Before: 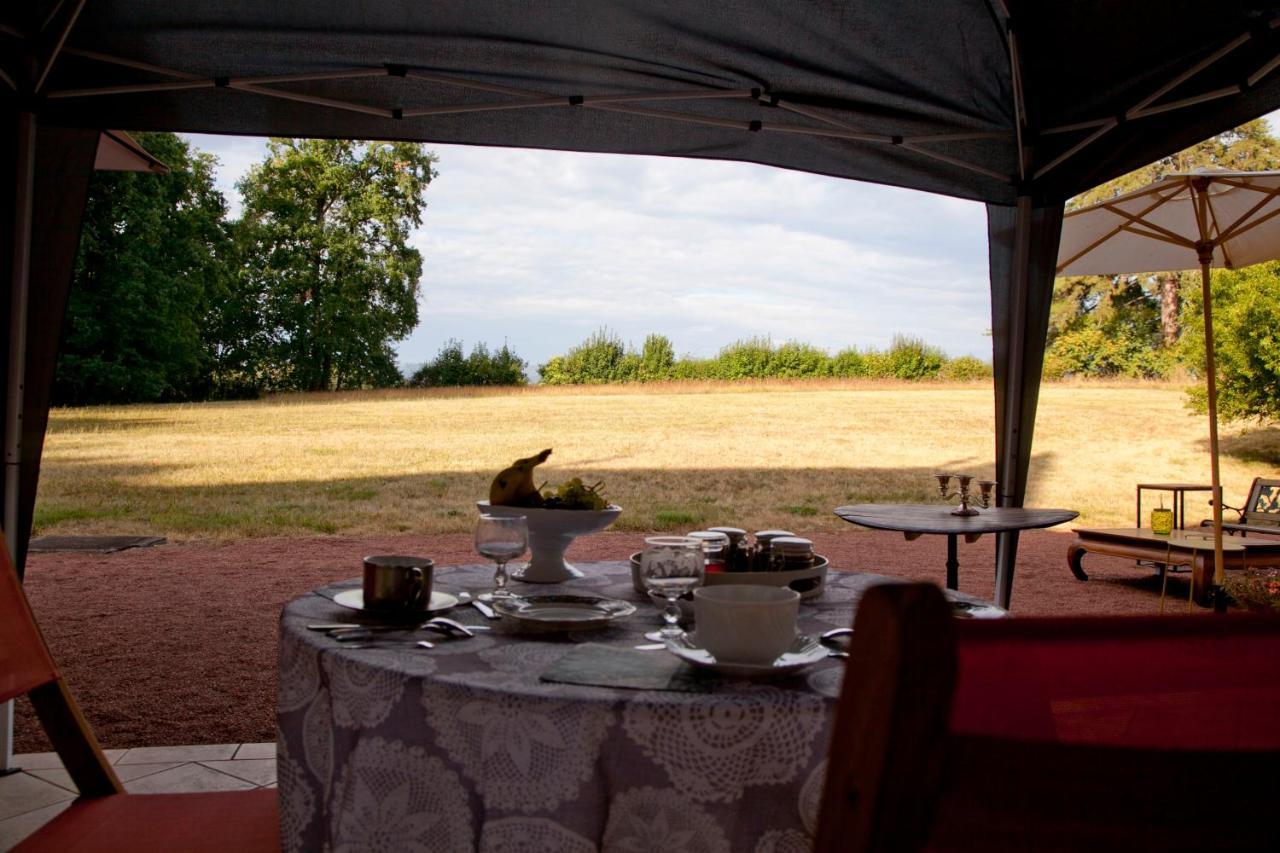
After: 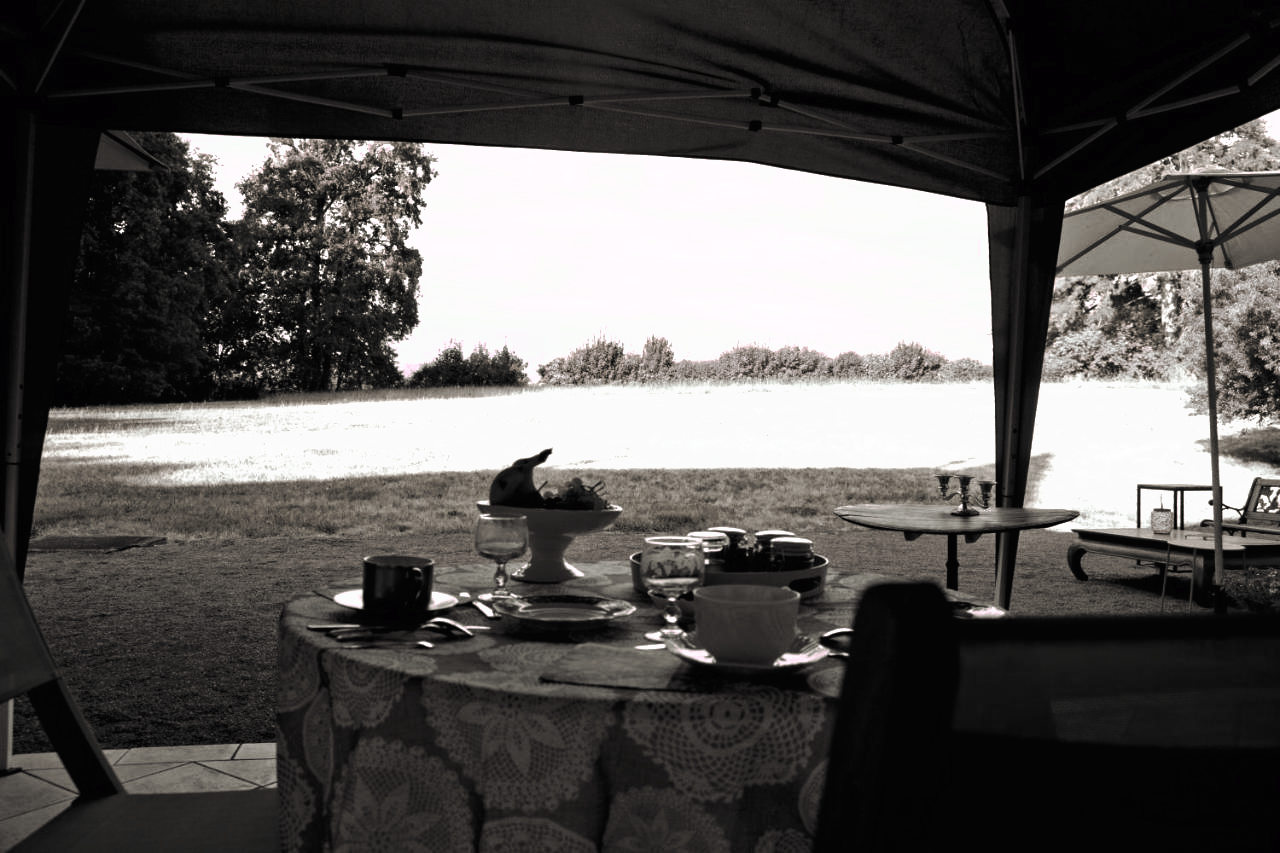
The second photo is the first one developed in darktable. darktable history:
tone curve: curves: ch0 [(0, 0) (0.003, 0.008) (0.011, 0.011) (0.025, 0.013) (0.044, 0.022) (0.069, 0.038) (0.1, 0.061) (0.136, 0.096) (0.177, 0.135) (0.224, 0.176) (0.277, 0.246) (0.335, 0.323) (0.399, 0.407) (0.468, 0.511) (0.543, 0.612) (0.623, 0.711) (0.709, 0.855) (0.801, 0.988) (0.898, 0.985) (1, 1)], preserve colors none
color look up table: target L [98.26, 73.28, 83.87, 77.74, 95.64, 70.88, 69.94, 66.32, 54.03, 53.98, 54.04, 44.83, 29.7, 200.2, 100.73, 95.11, 69.81, 69.18, 58.64, 50.9, 50.21, 50.26, 50.82, 37.13, 32.34, 19.28, 98.29, 76.6, 69.96, 64.75, 65.53, 63.98, 51.91, 52.41, 49.15, 50.9, 37.86, 28.29, 35.69, 8.261, 1.645, 83.56, 100.15, 76.77, 74.55, 65.49, 60.38, 44.63, 26.09], target a [6.437, 0.239, 38.46, 0.367, 6.745, 0.408, 0.348, 1.044, 2.62, 2.455, 2.714, 1.25, 0.629, 0, 0, 3.447, 0.605, 0.289, 2.022, 2.496, 1.924, 2.084, 2.167, 0.944, 0.887, 0.213, 6.541, 0.452, 0.485, 1.089, 1.057, 1.047, 2.676, 2.579, 1.77, 2.496, 1.545, 0.408, 1.079, 0.553, -0.077, 38.17, 0.467, 0.221, 0.311, 0.896, 1.265, 1.636, 0.352], target b [-3.027, 0.658, -18.26, -0.278, -3.811, 0.702, 0.966, 1.981, 5.554, 4.959, 5.059, 2.915, 1.941, 0, 0, -2.429, 0.775, 1.292, 5.045, 4.442, 3.762, 4.628, 4.664, 2.504, 2.785, 0.609, -3.487, 0.161, 0.45, 2.36, 2.331, 2.469, 5.622, 5.207, 4.491, 4.442, 2.324, 2.037, 2.878, 0.184, 0.946, -14.91, -0.353, 0.074, 0.428, 1.896, 4.712, 2.659, 1.785], num patches 49
